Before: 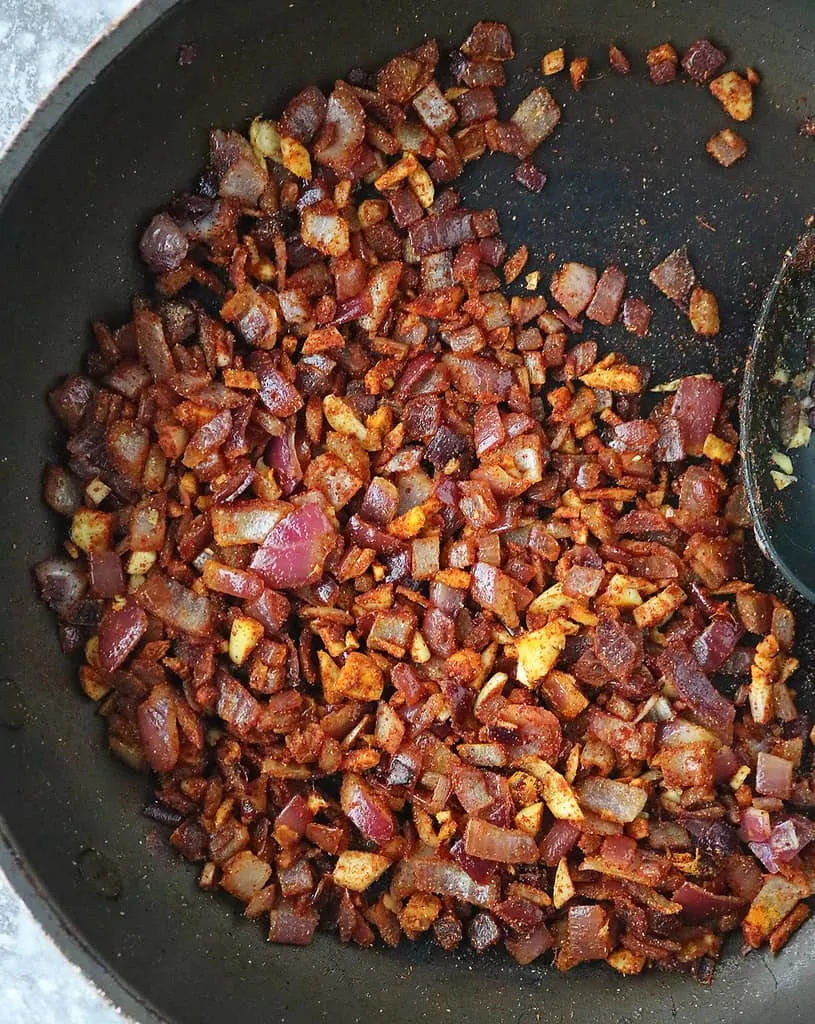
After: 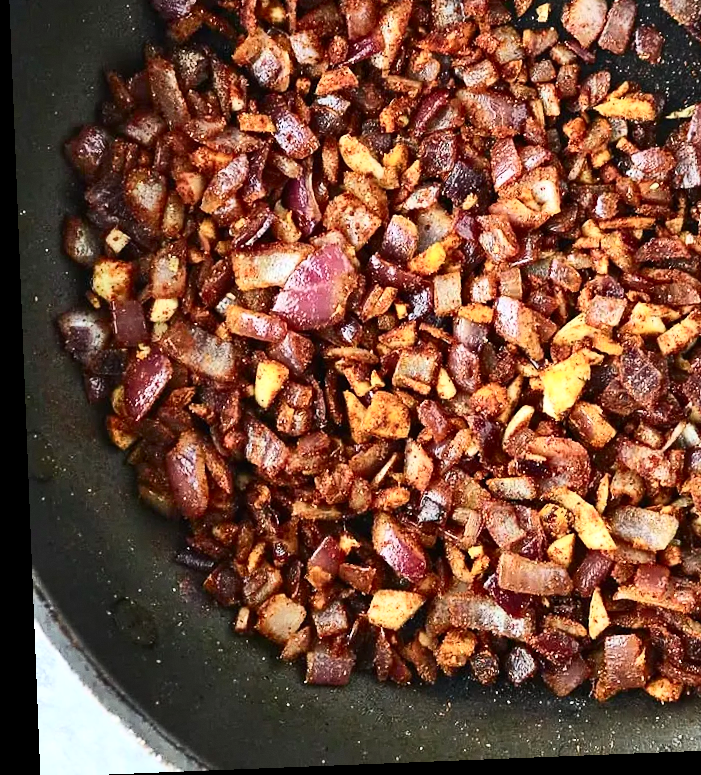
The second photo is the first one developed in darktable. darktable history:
grain: coarseness 0.09 ISO, strength 10%
crop: top 26.531%, right 17.959%
rotate and perspective: rotation -2.29°, automatic cropping off
contrast brightness saturation: contrast 0.39, brightness 0.1
shadows and highlights: white point adjustment 1, soften with gaussian
exposure: exposure -0.048 EV, compensate highlight preservation false
